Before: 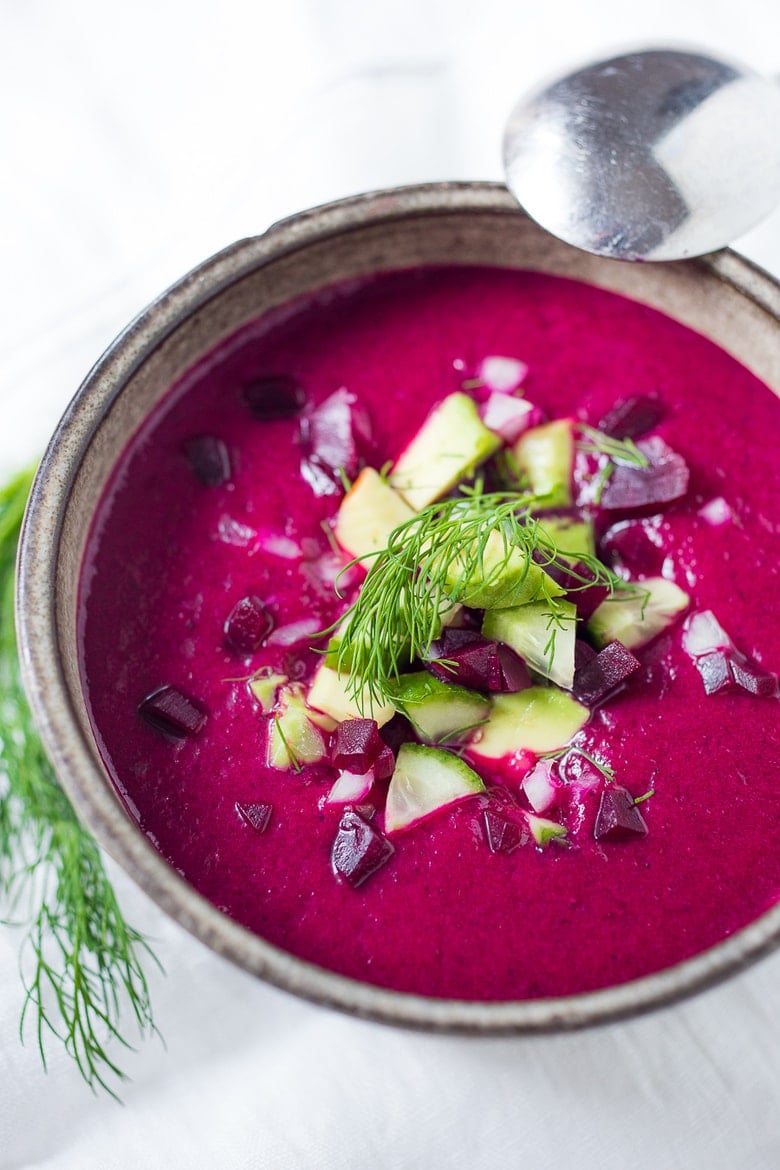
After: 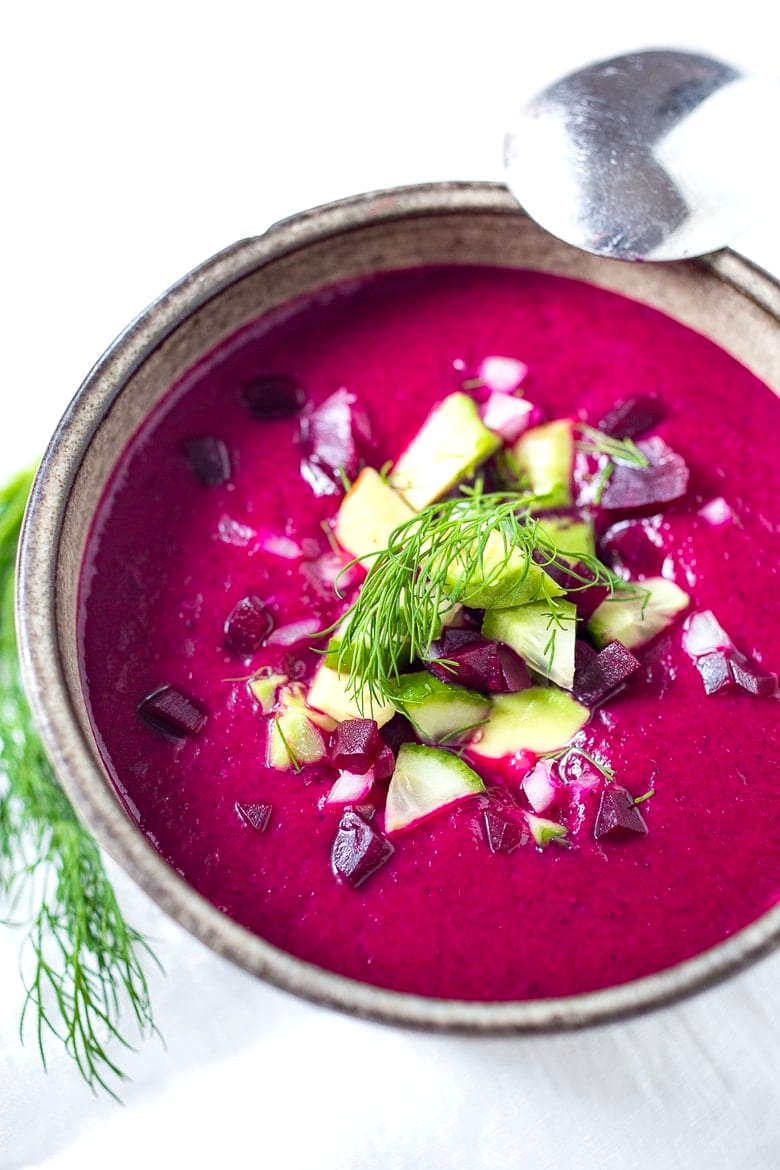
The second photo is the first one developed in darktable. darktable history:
exposure: exposure 0.371 EV, compensate exposure bias true, compensate highlight preservation false
haze removal: compatibility mode true, adaptive false
color correction: highlights a* -0.245, highlights b* -0.103
